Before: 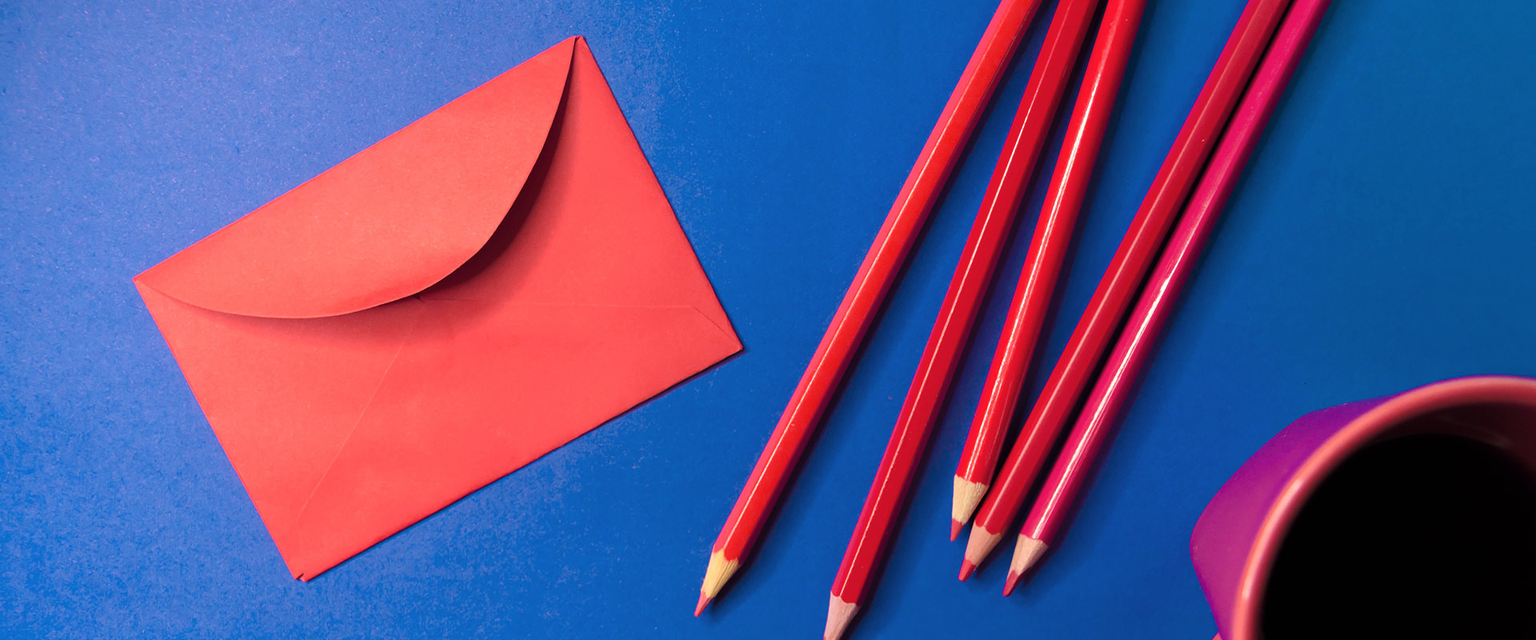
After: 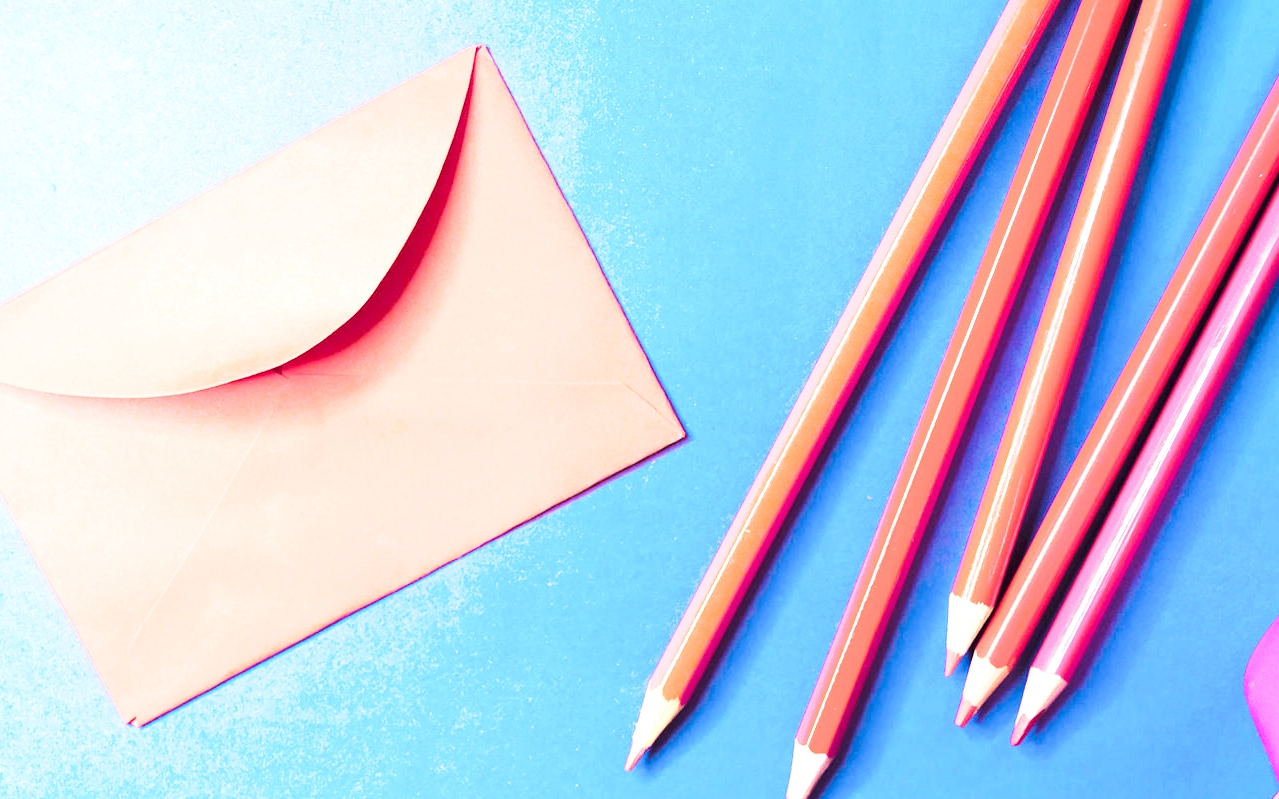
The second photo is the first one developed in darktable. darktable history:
exposure: exposure 2.04 EV, compensate highlight preservation false
base curve: curves: ch0 [(0, 0) (0.028, 0.03) (0.121, 0.232) (0.46, 0.748) (0.859, 0.968) (1, 1)], preserve colors none
crop and rotate: left 12.673%, right 20.66%
